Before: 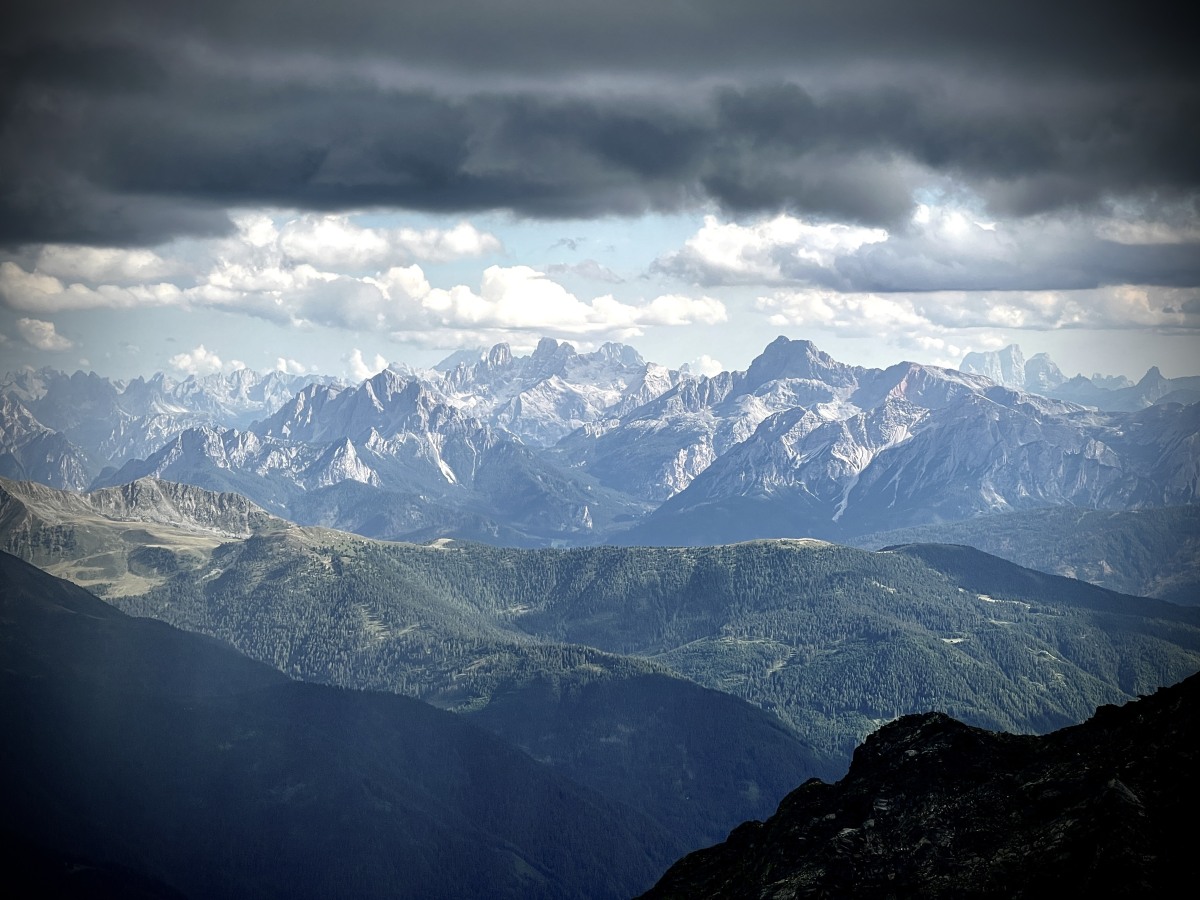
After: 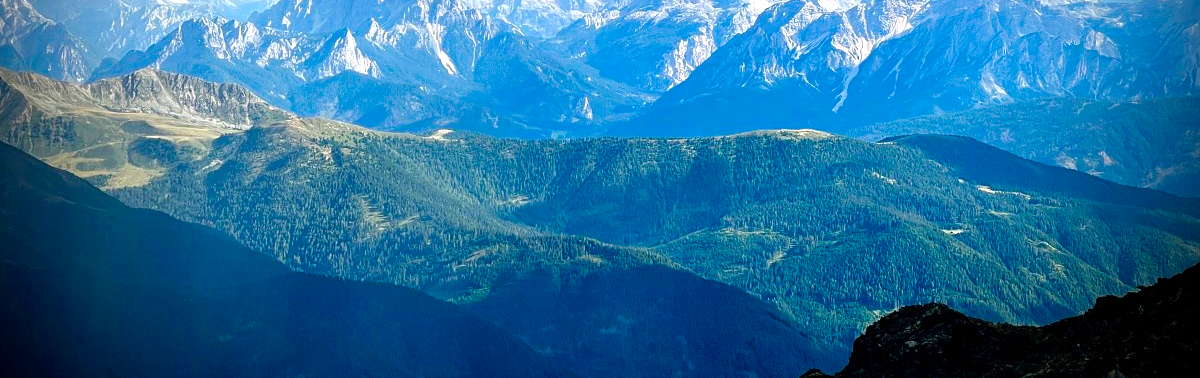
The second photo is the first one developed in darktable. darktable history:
color balance rgb: linear chroma grading › shadows 10%, linear chroma grading › highlights 10%, linear chroma grading › global chroma 15%, linear chroma grading › mid-tones 15%, perceptual saturation grading › global saturation 40%, perceptual saturation grading › highlights -25%, perceptual saturation grading › mid-tones 35%, perceptual saturation grading › shadows 35%, perceptual brilliance grading › global brilliance 11.29%, global vibrance 11.29%
crop: top 45.551%, bottom 12.262%
